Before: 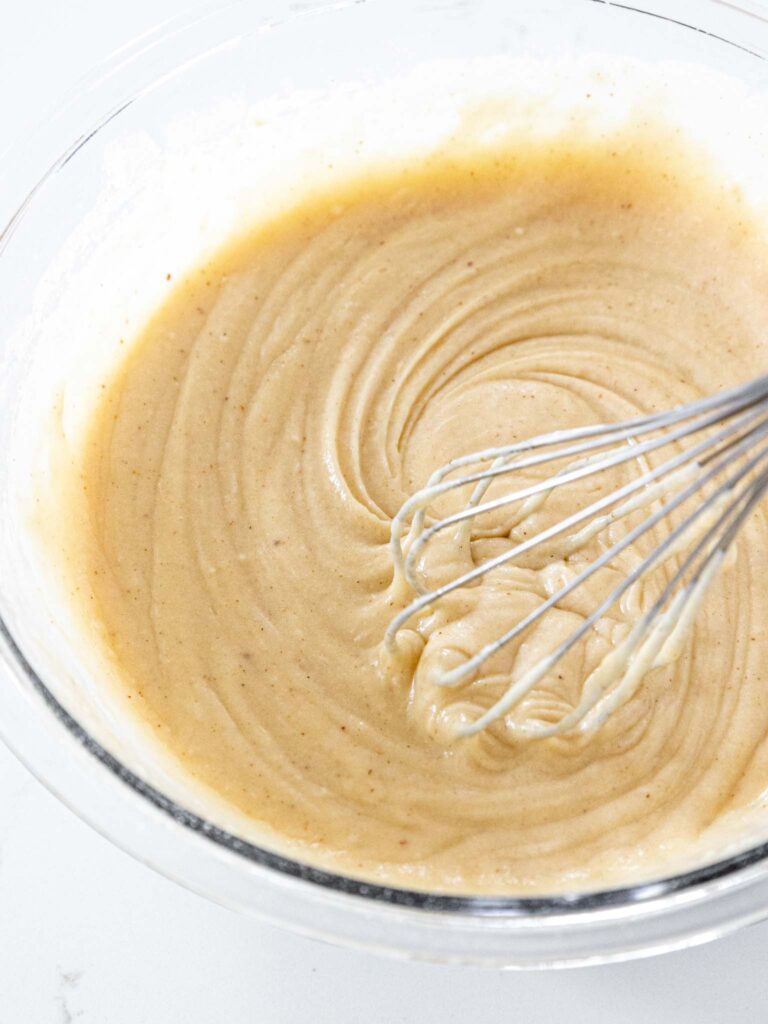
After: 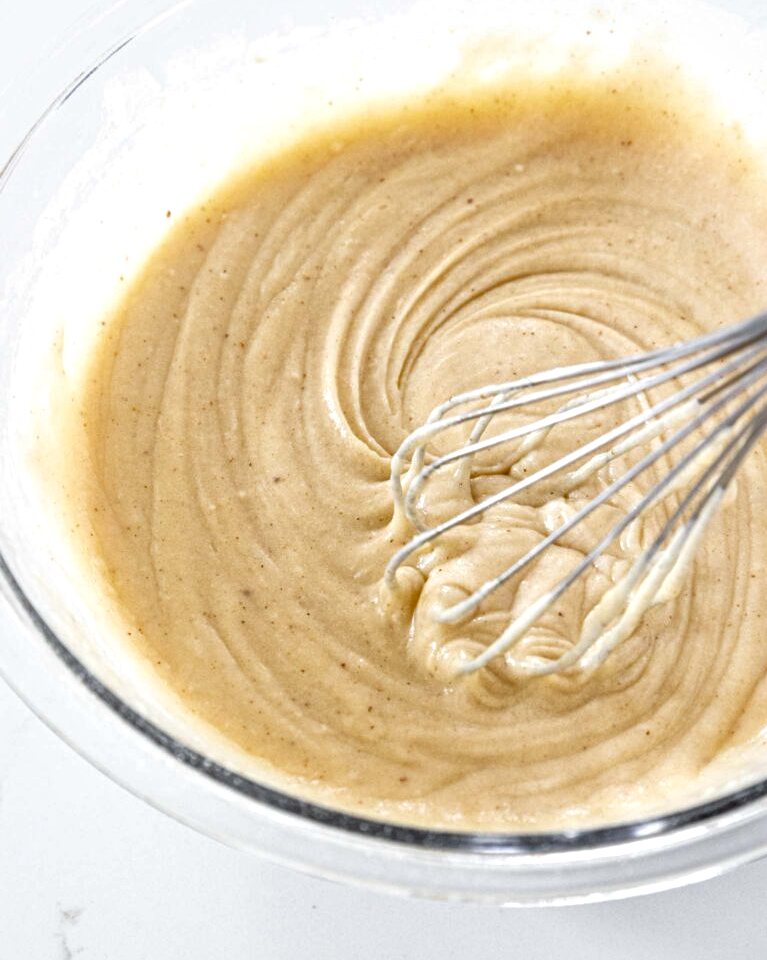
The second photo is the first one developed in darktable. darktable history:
crop and rotate: top 6.194%
local contrast: mode bilateral grid, contrast 21, coarseness 50, detail 159%, midtone range 0.2
